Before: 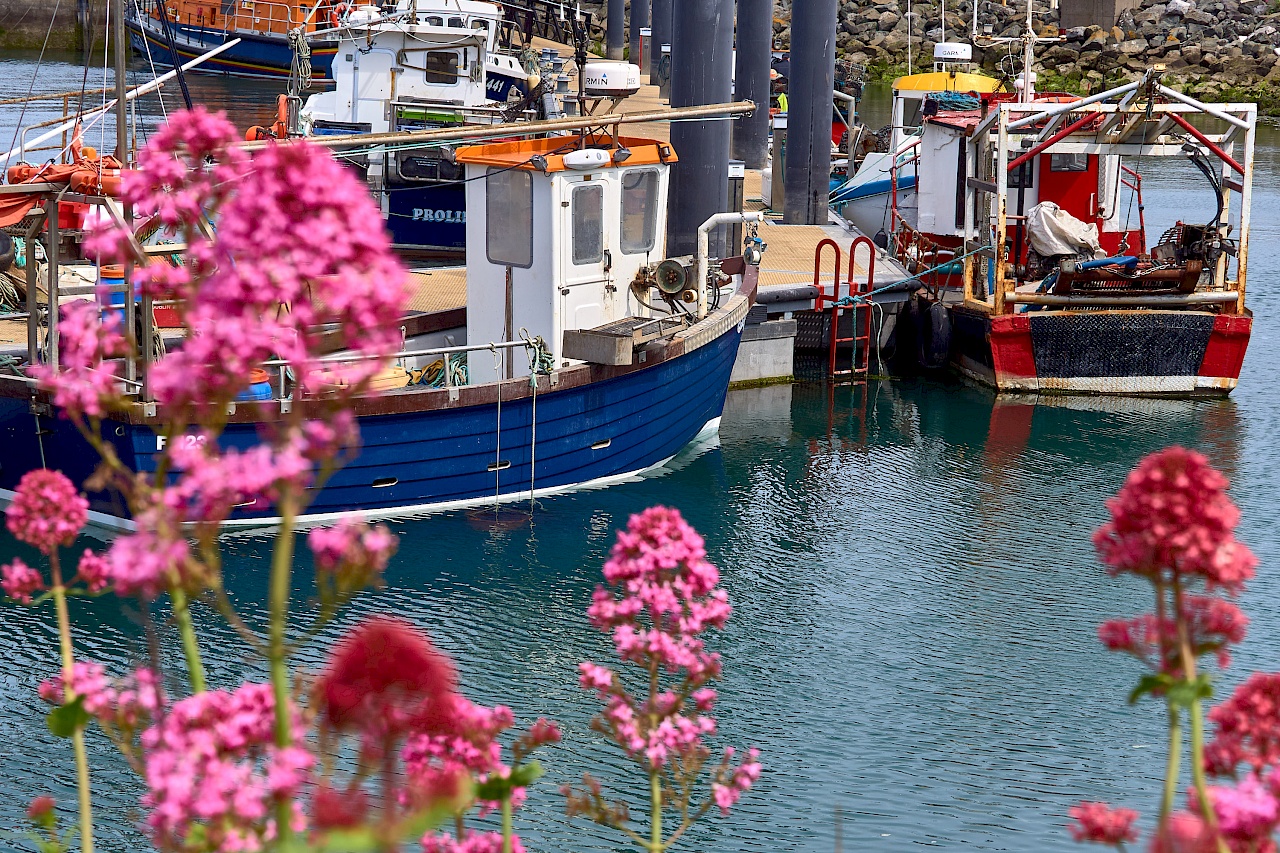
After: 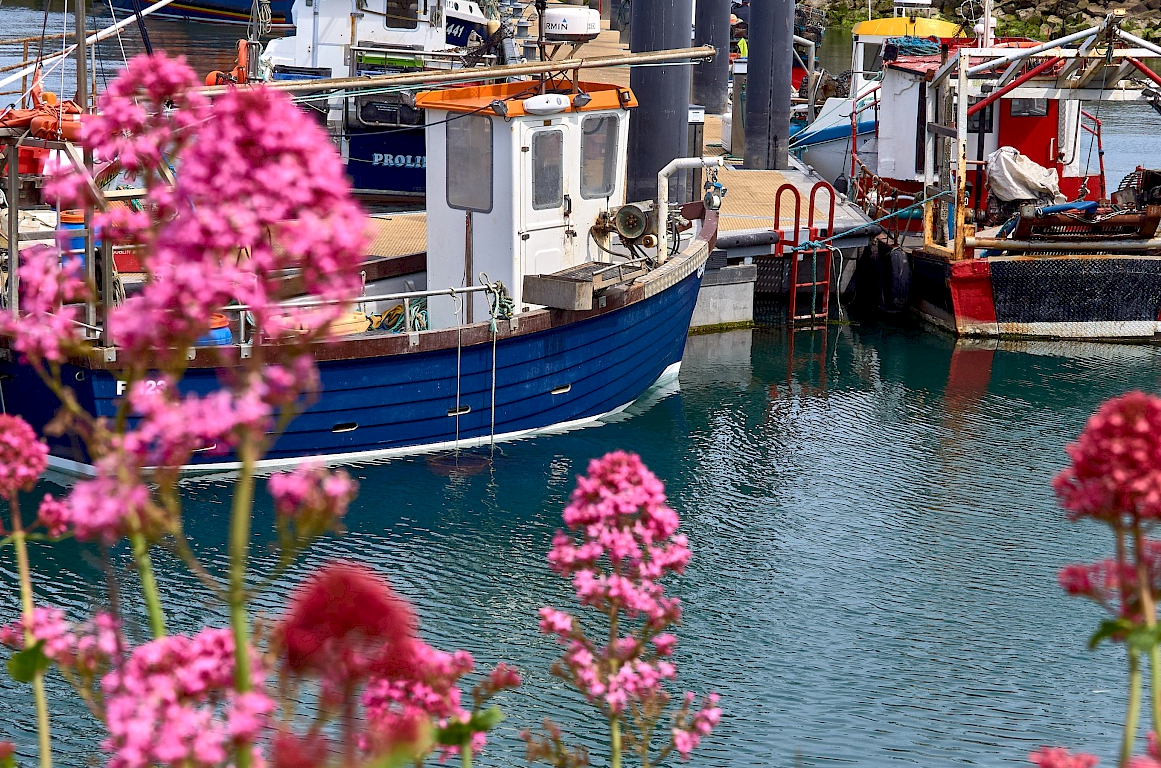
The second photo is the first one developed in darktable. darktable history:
local contrast: highlights 100%, shadows 100%, detail 119%, midtone range 0.2
crop: left 3.187%, top 6.508%, right 6.052%, bottom 3.343%
